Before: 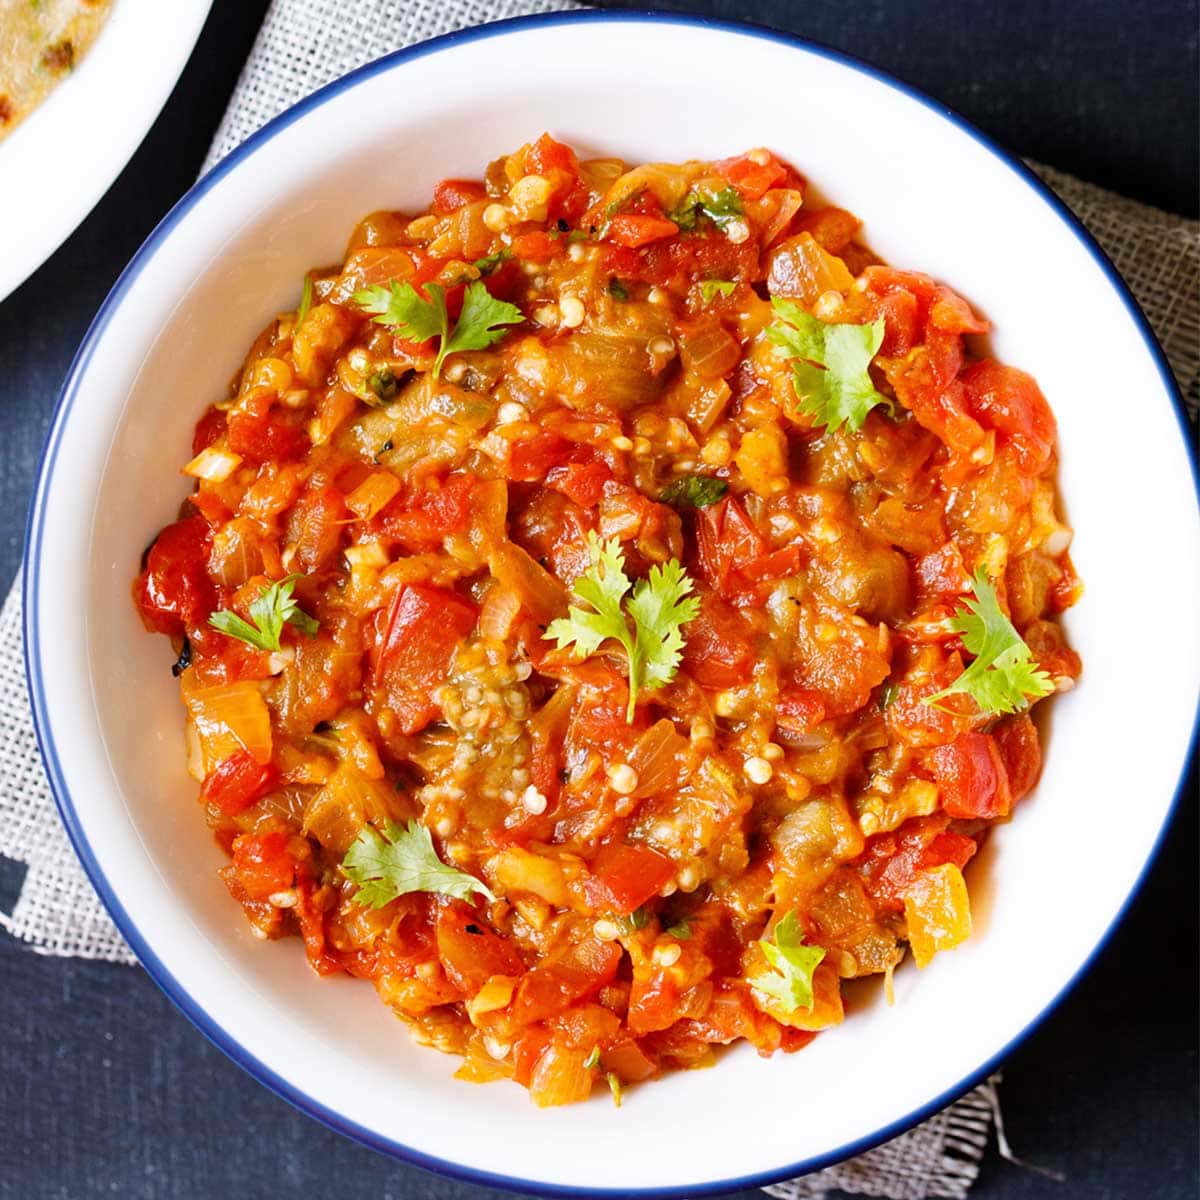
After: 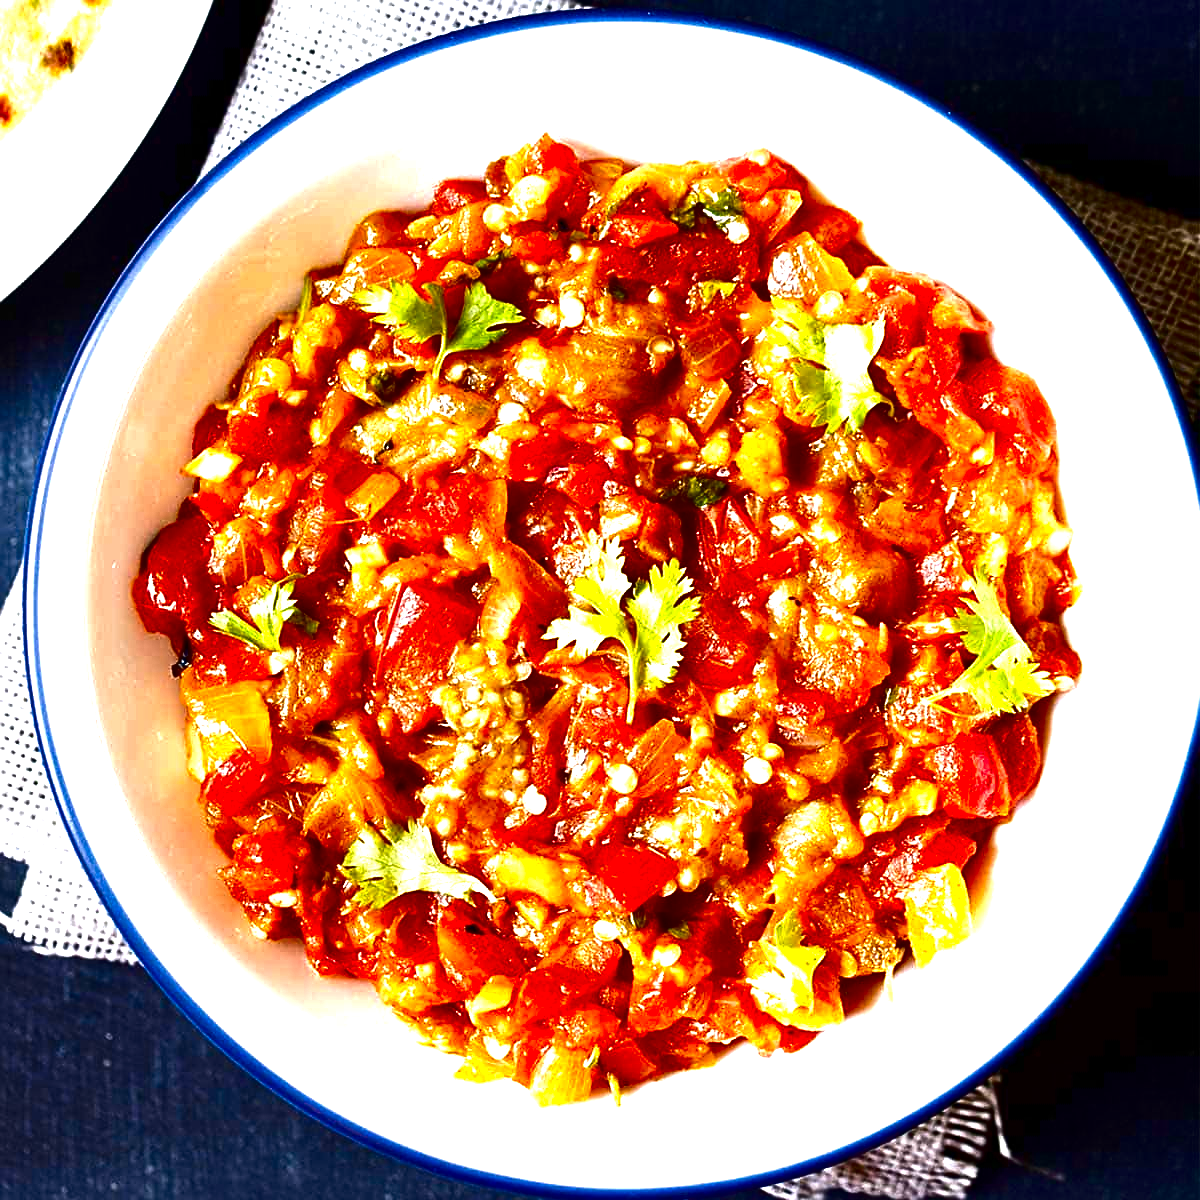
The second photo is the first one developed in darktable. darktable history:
sharpen: on, module defaults
exposure: black level correction 0, exposure 1.1 EV, compensate exposure bias true, compensate highlight preservation false
contrast brightness saturation: contrast 0.09, brightness -0.59, saturation 0.17
